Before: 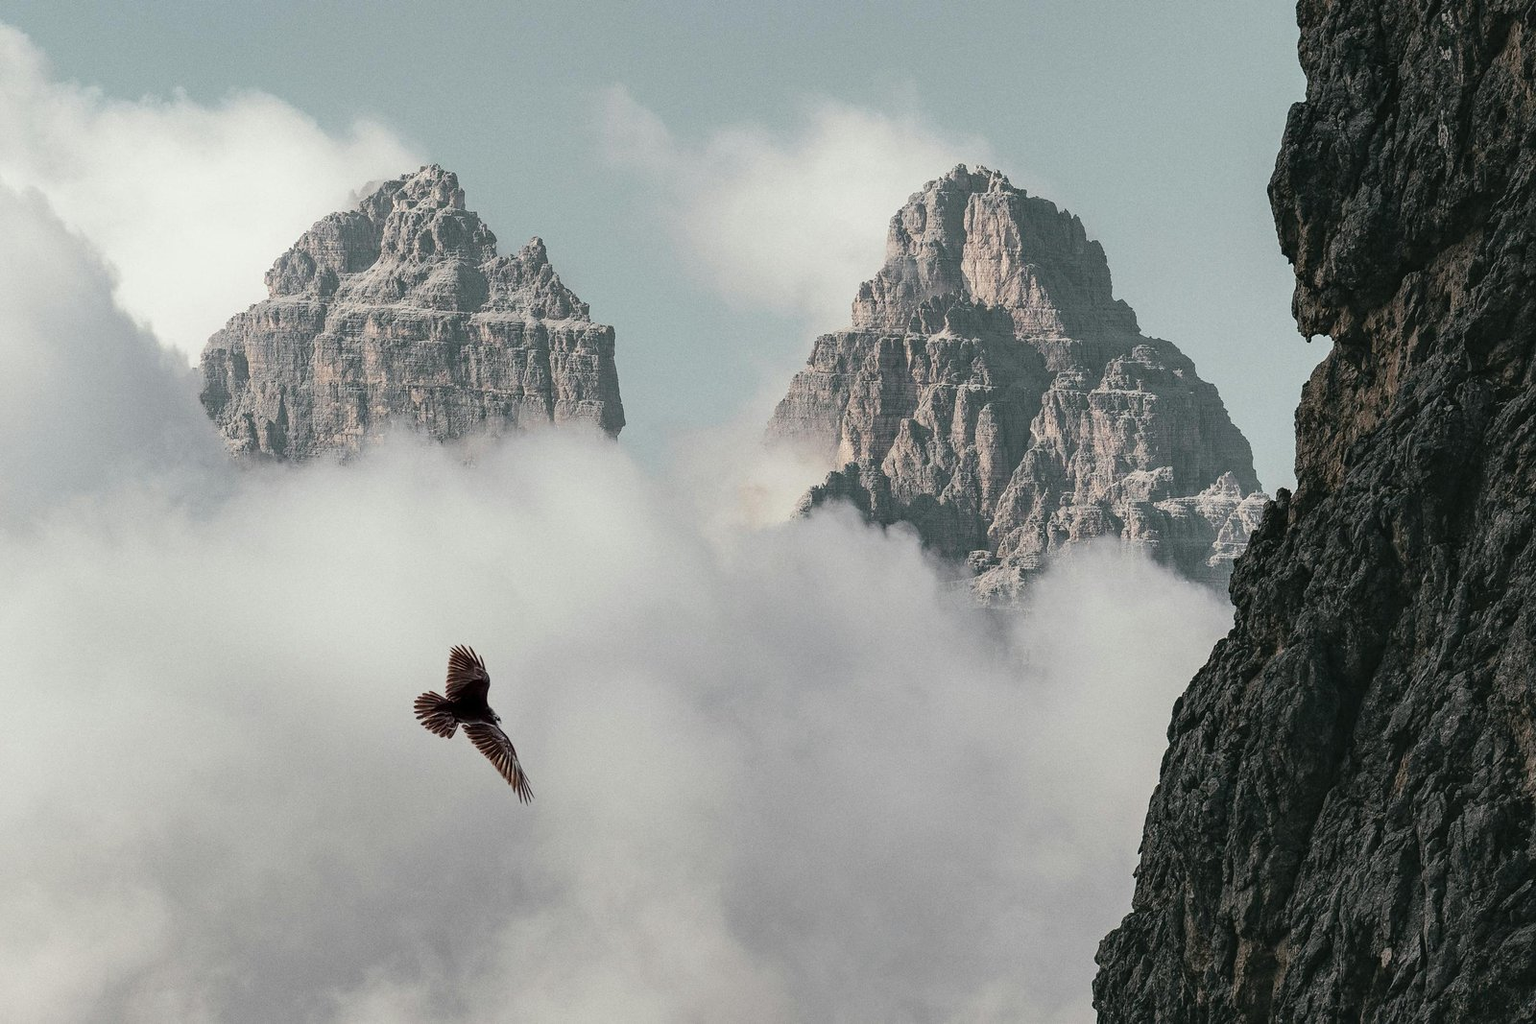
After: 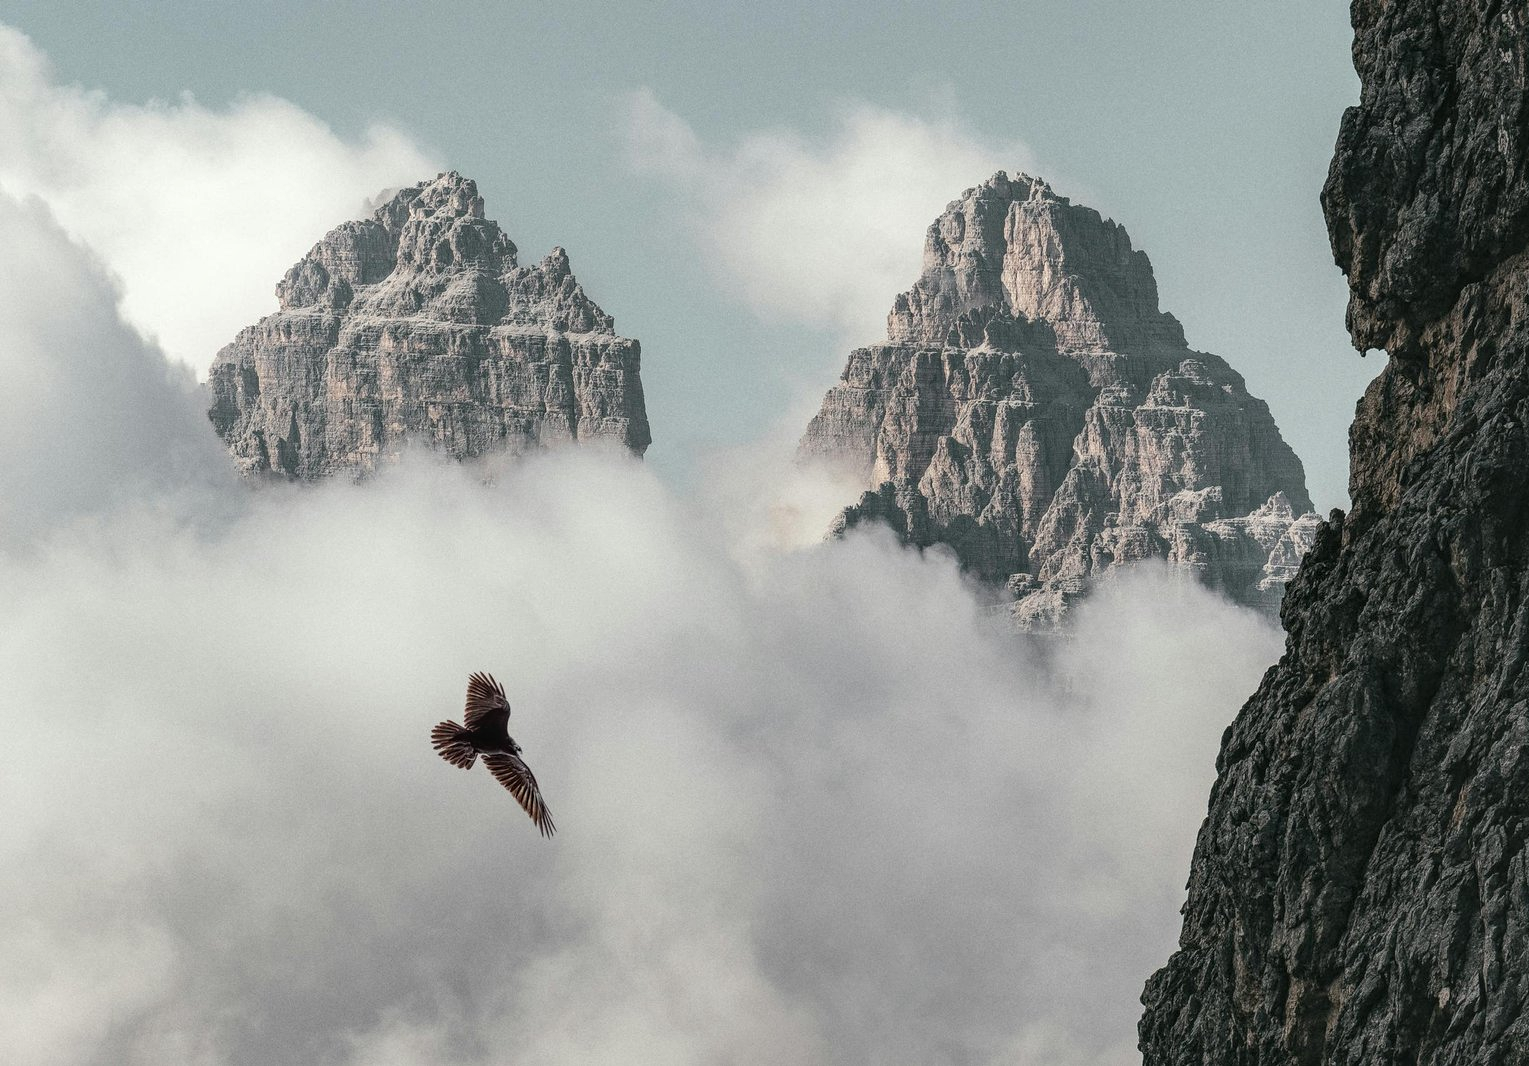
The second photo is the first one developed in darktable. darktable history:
tone equalizer: on, module defaults
local contrast: on, module defaults
levels: levels [0, 0.492, 0.984]
crop: right 4.377%, bottom 0.047%
